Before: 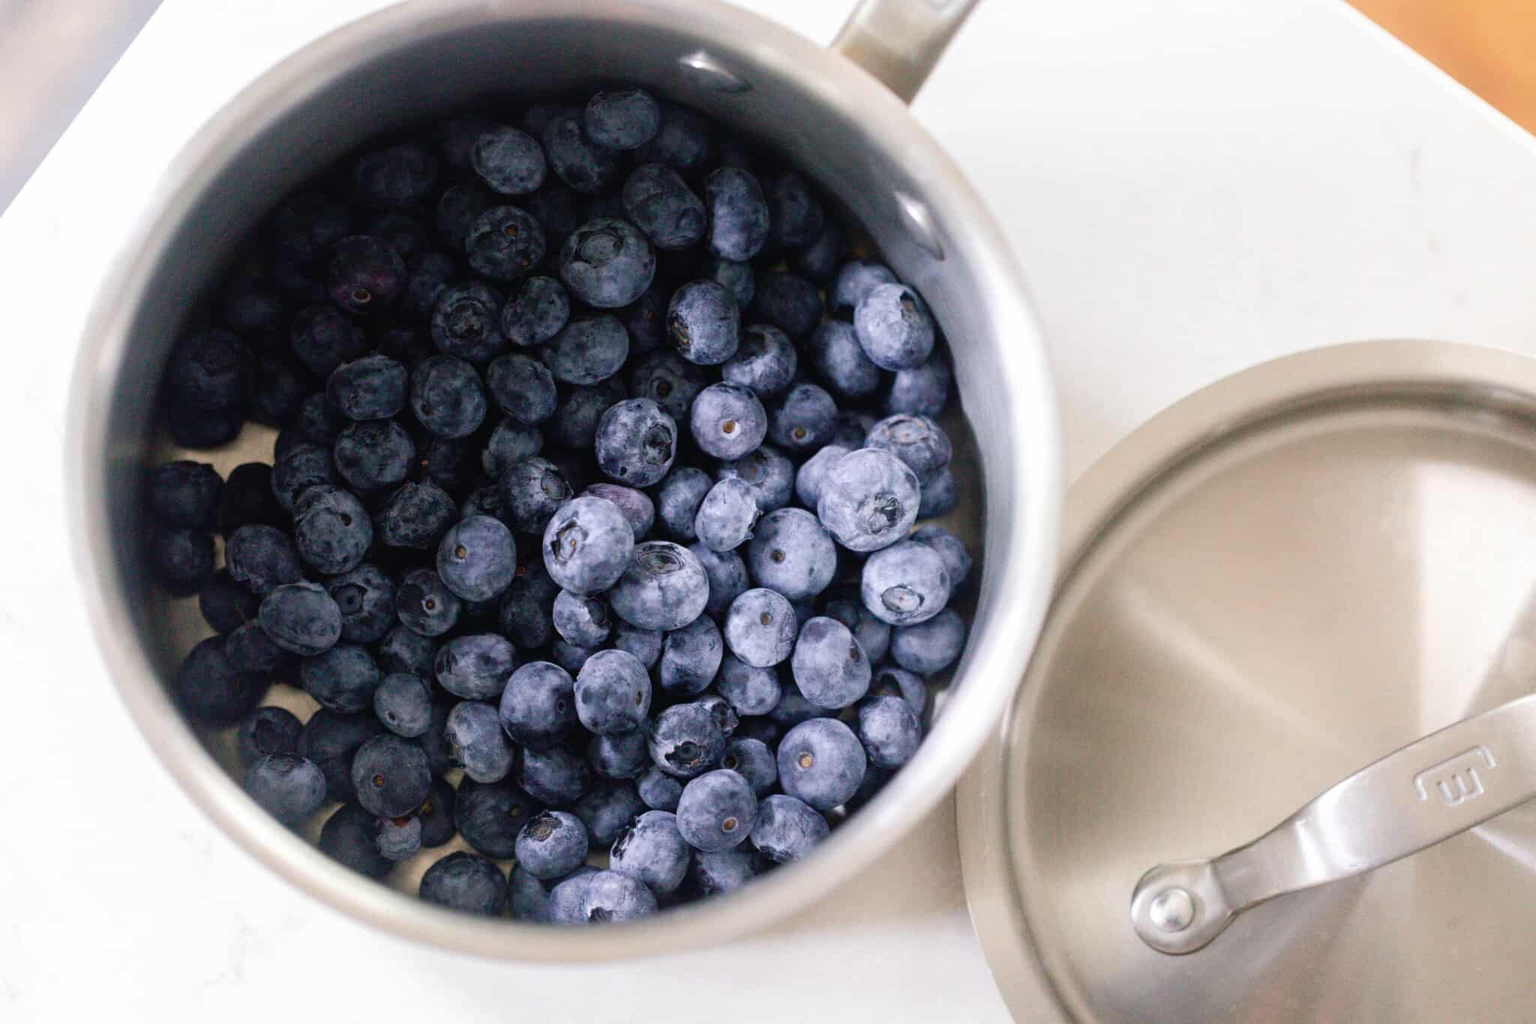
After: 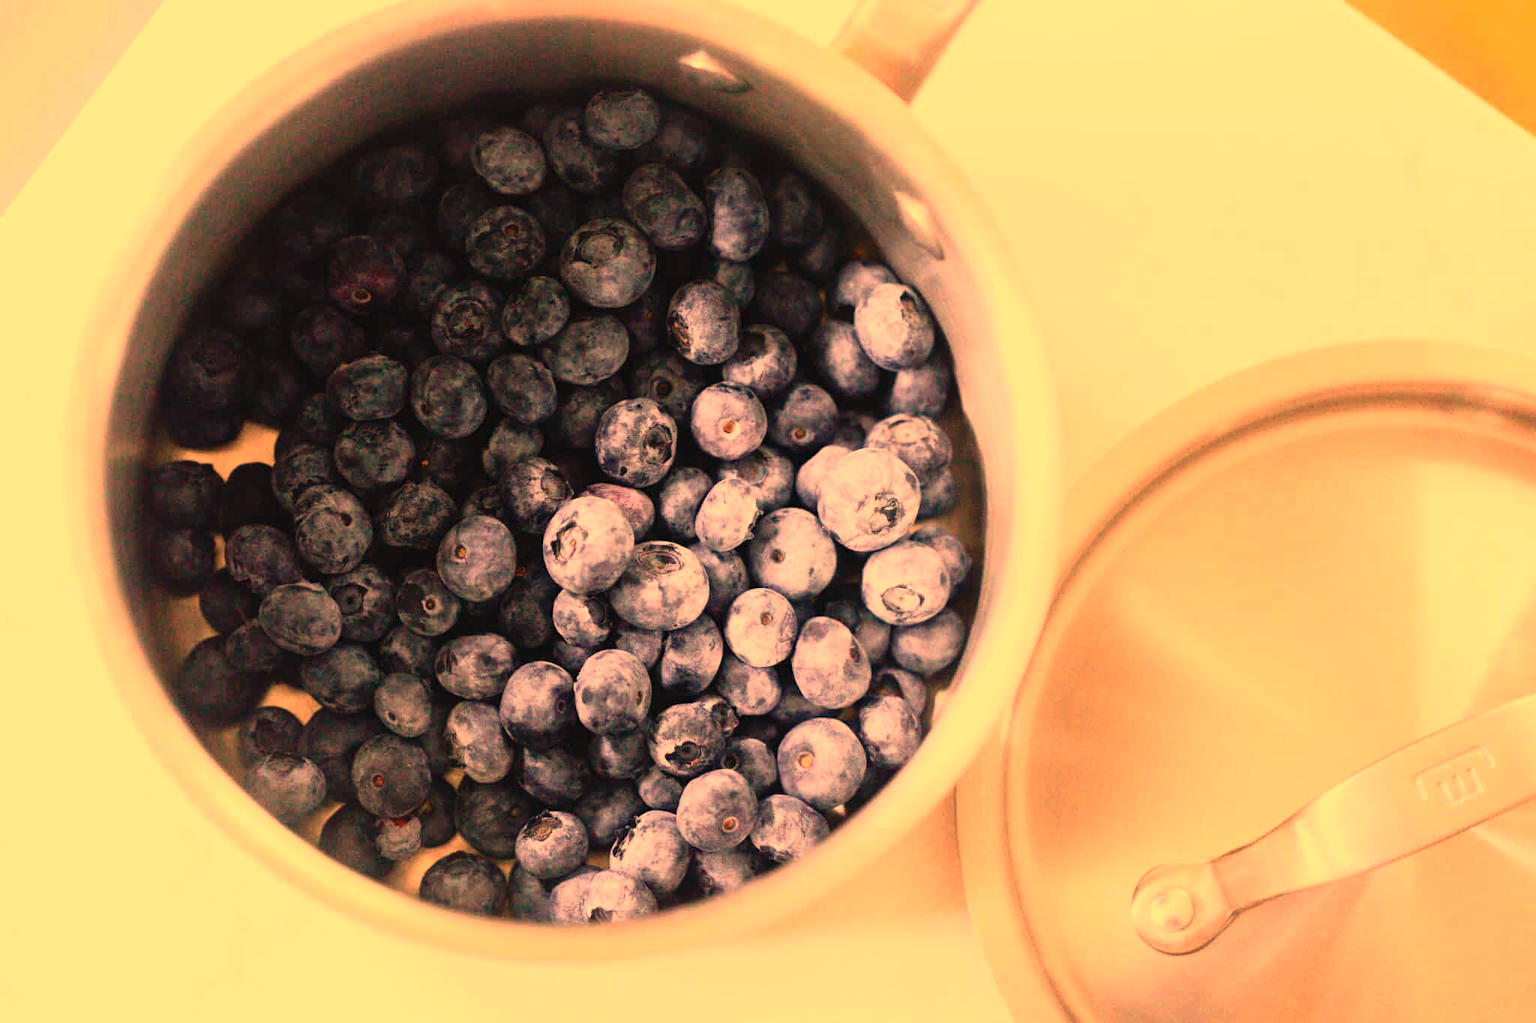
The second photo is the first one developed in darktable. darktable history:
contrast brightness saturation: contrast 0.2, brightness 0.16, saturation 0.22
white balance: red 1.467, blue 0.684
color correction: highlights a* -0.182, highlights b* -0.124
